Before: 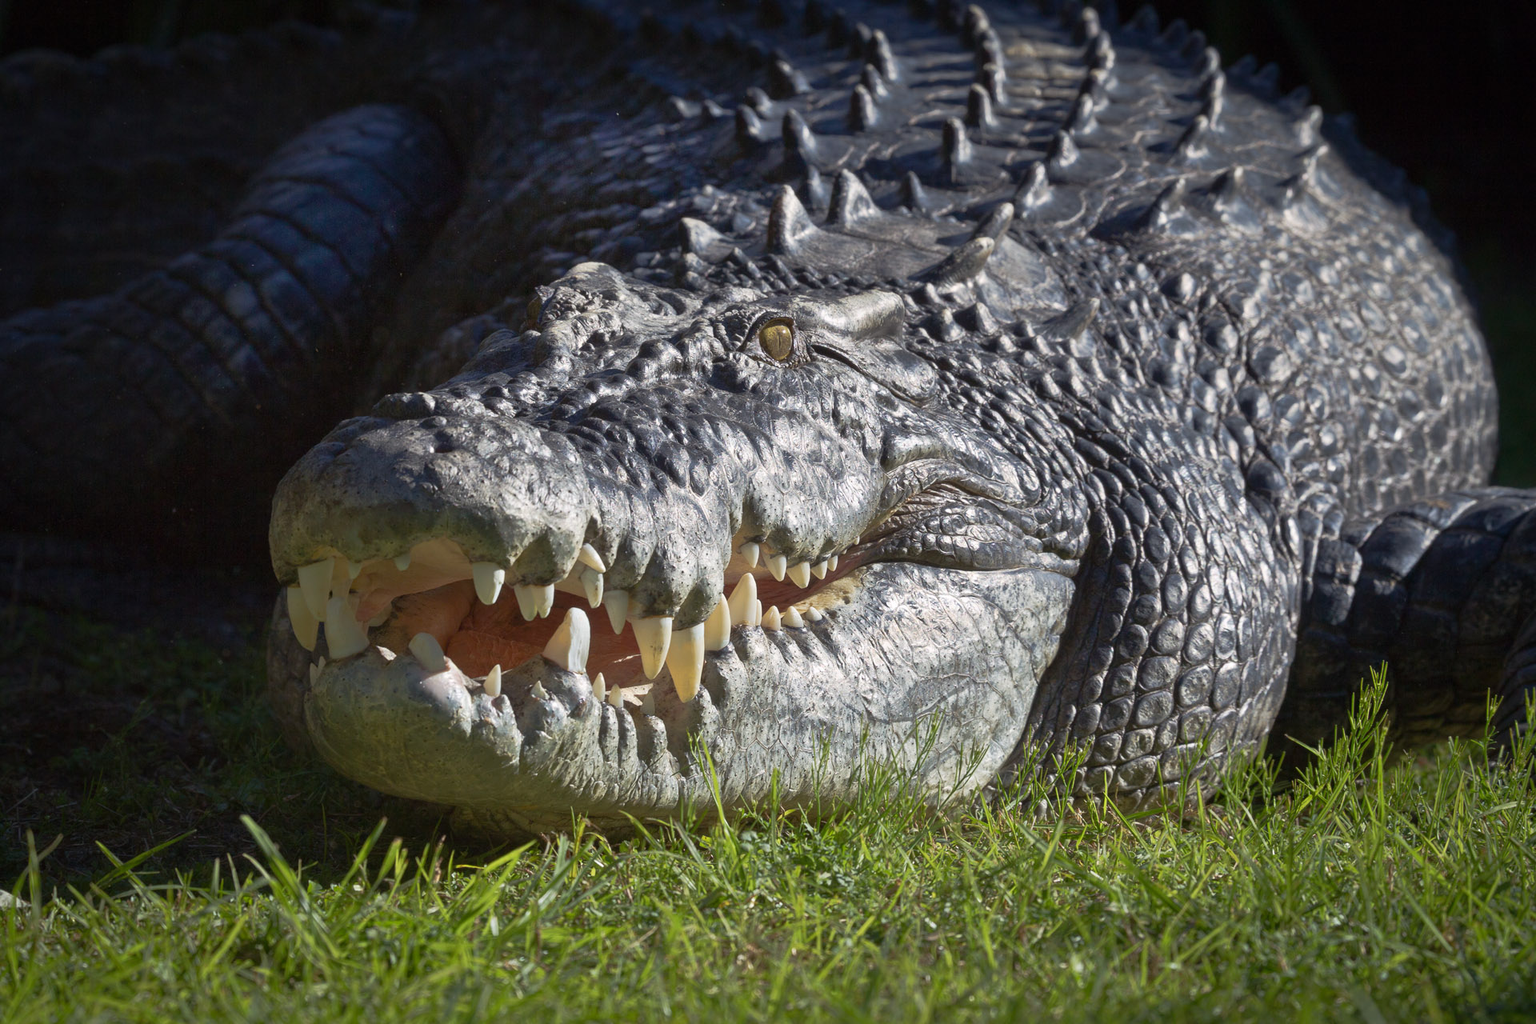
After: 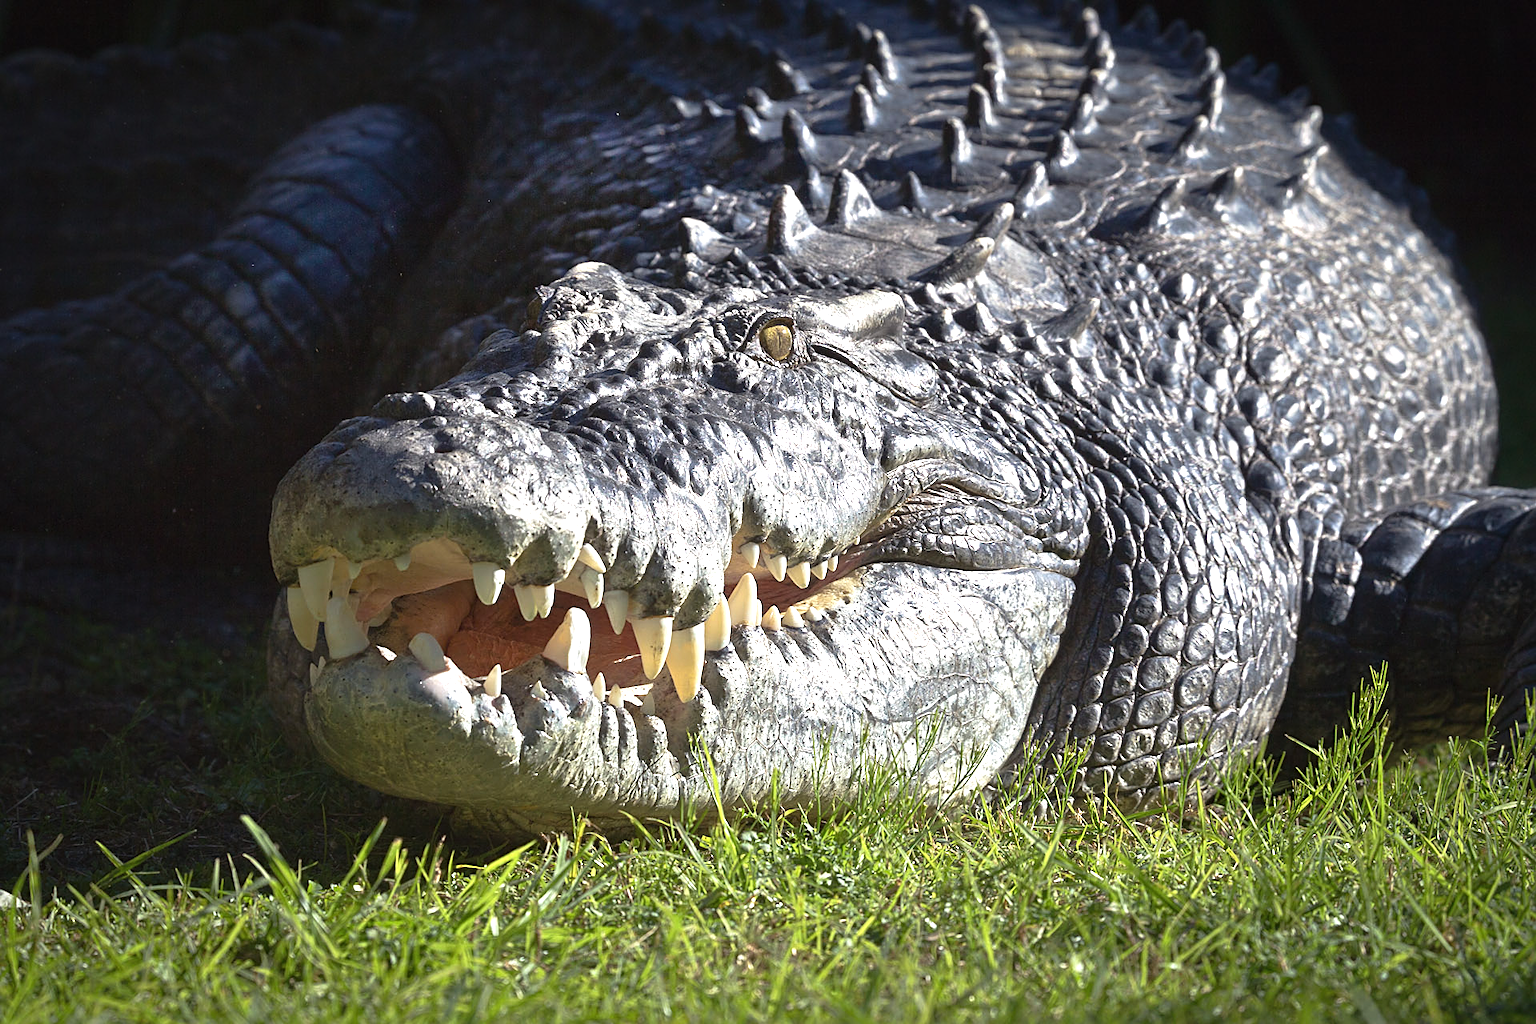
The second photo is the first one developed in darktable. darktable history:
sharpen: on, module defaults
exposure: black level correction -0.002, exposure 0.54 EV, compensate highlight preservation false
tone equalizer: -8 EV -0.417 EV, -7 EV -0.389 EV, -6 EV -0.333 EV, -5 EV -0.222 EV, -3 EV 0.222 EV, -2 EV 0.333 EV, -1 EV 0.389 EV, +0 EV 0.417 EV, edges refinement/feathering 500, mask exposure compensation -1.25 EV, preserve details no
